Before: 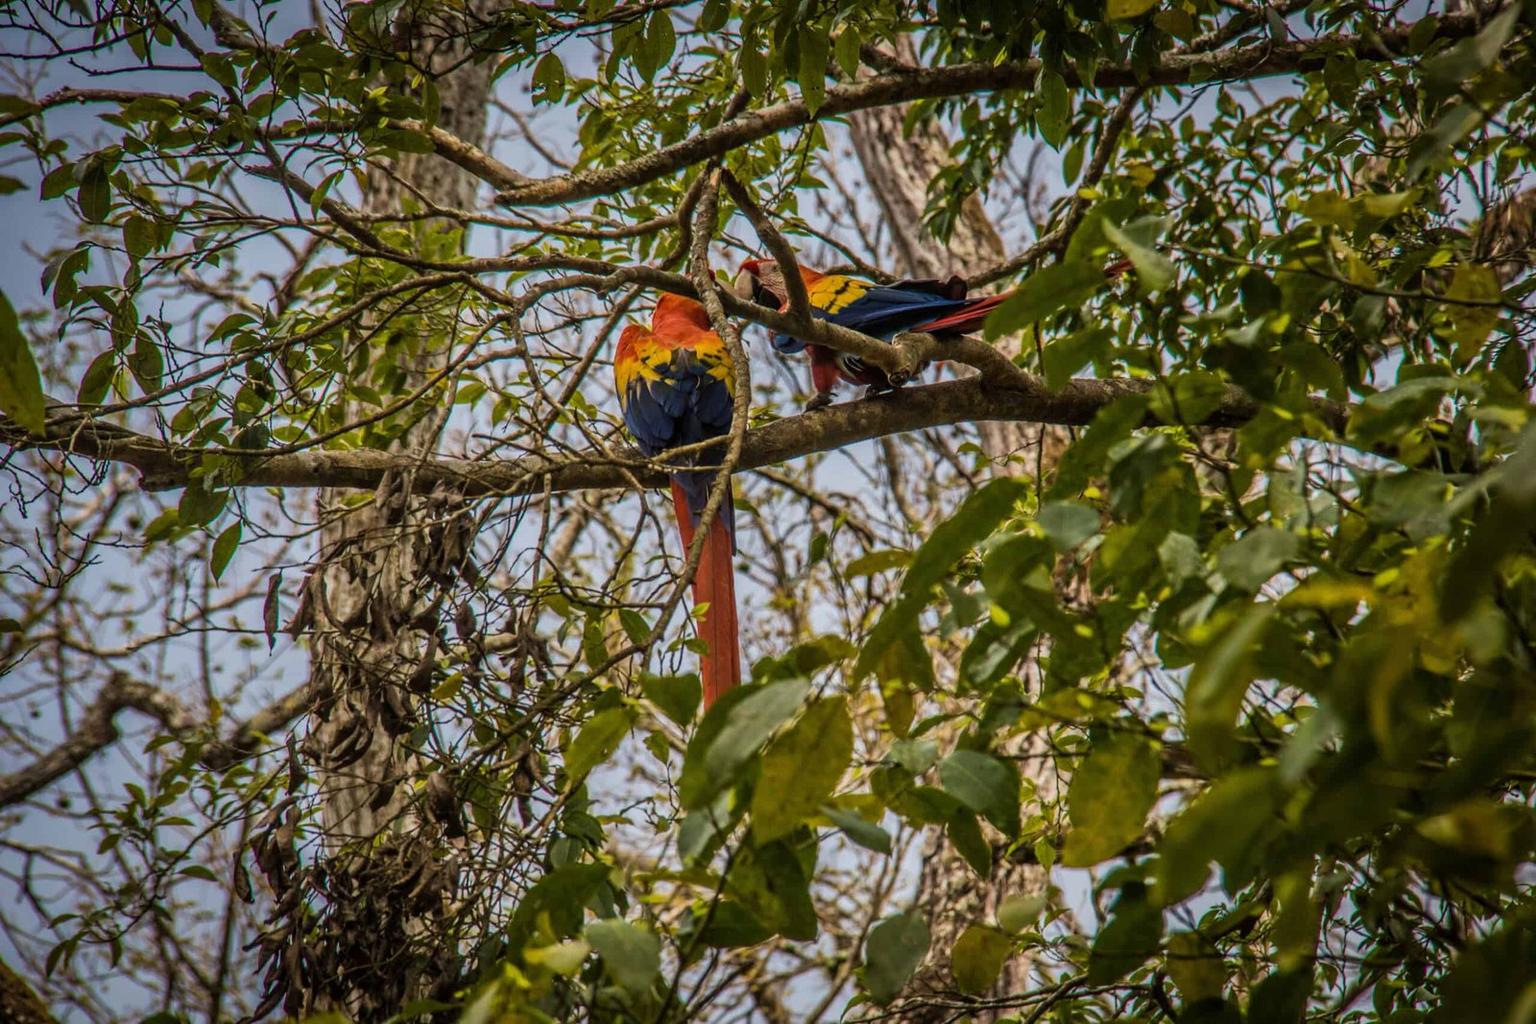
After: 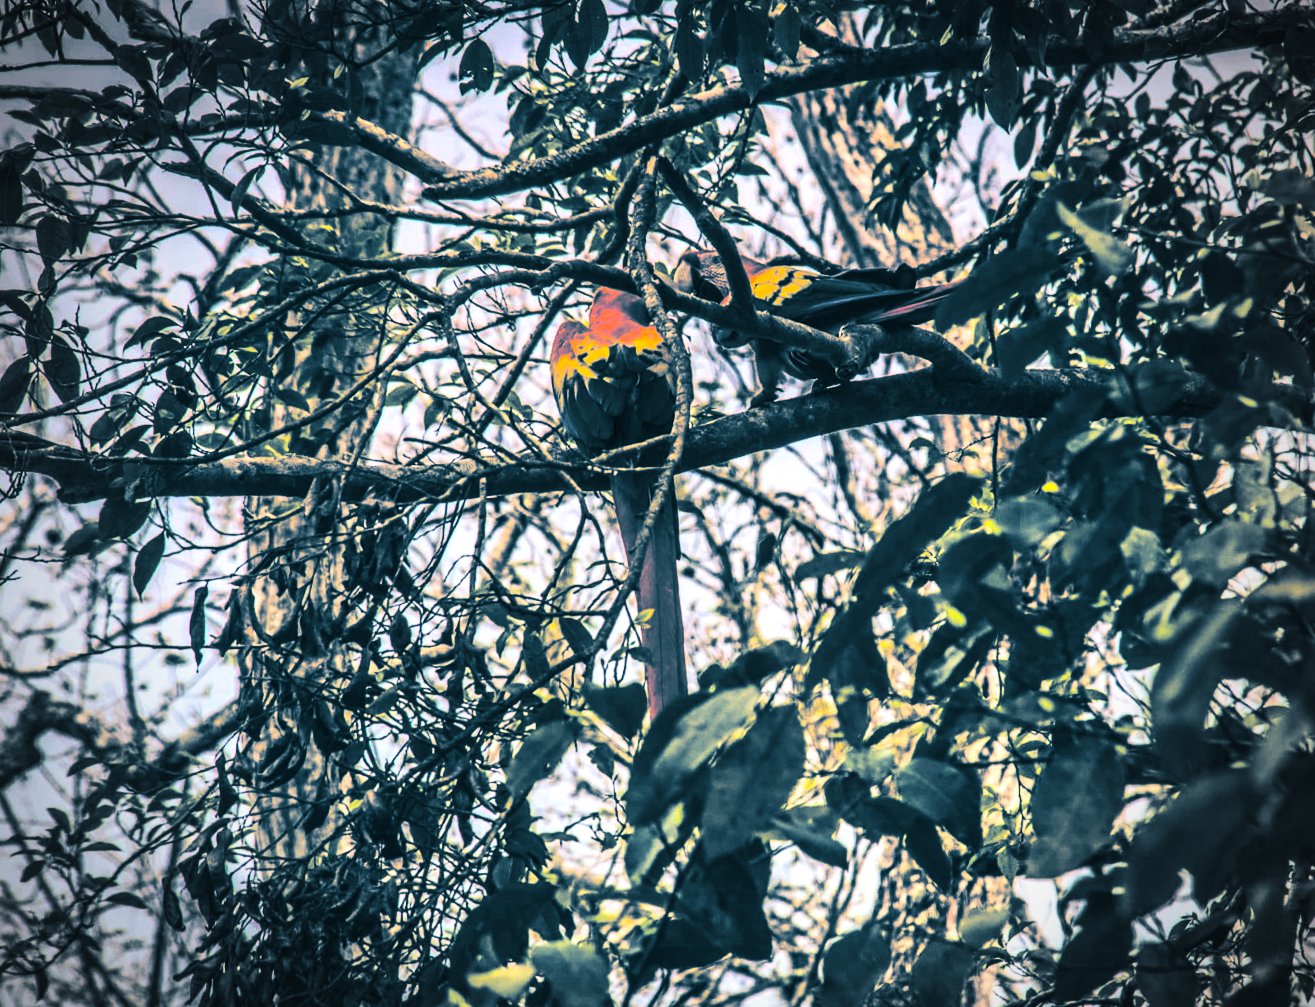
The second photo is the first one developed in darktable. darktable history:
split-toning: shadows › hue 212.4°, balance -70
graduated density: density 0.38 EV, hardness 21%, rotation -6.11°, saturation 32%
crop and rotate: angle 1°, left 4.281%, top 0.642%, right 11.383%, bottom 2.486%
vignetting: fall-off start 71.74%
tone equalizer: -8 EV -1.08 EV, -7 EV -1.01 EV, -6 EV -0.867 EV, -5 EV -0.578 EV, -3 EV 0.578 EV, -2 EV 0.867 EV, -1 EV 1.01 EV, +0 EV 1.08 EV, edges refinement/feathering 500, mask exposure compensation -1.57 EV, preserve details no
contrast brightness saturation: contrast 0.2, brightness 0.16, saturation 0.22
tone curve: curves: ch0 [(0, 0) (0.003, 0.04) (0.011, 0.053) (0.025, 0.077) (0.044, 0.104) (0.069, 0.127) (0.1, 0.15) (0.136, 0.177) (0.177, 0.215) (0.224, 0.254) (0.277, 0.3) (0.335, 0.355) (0.399, 0.41) (0.468, 0.477) (0.543, 0.554) (0.623, 0.636) (0.709, 0.72) (0.801, 0.804) (0.898, 0.892) (1, 1)], preserve colors none
